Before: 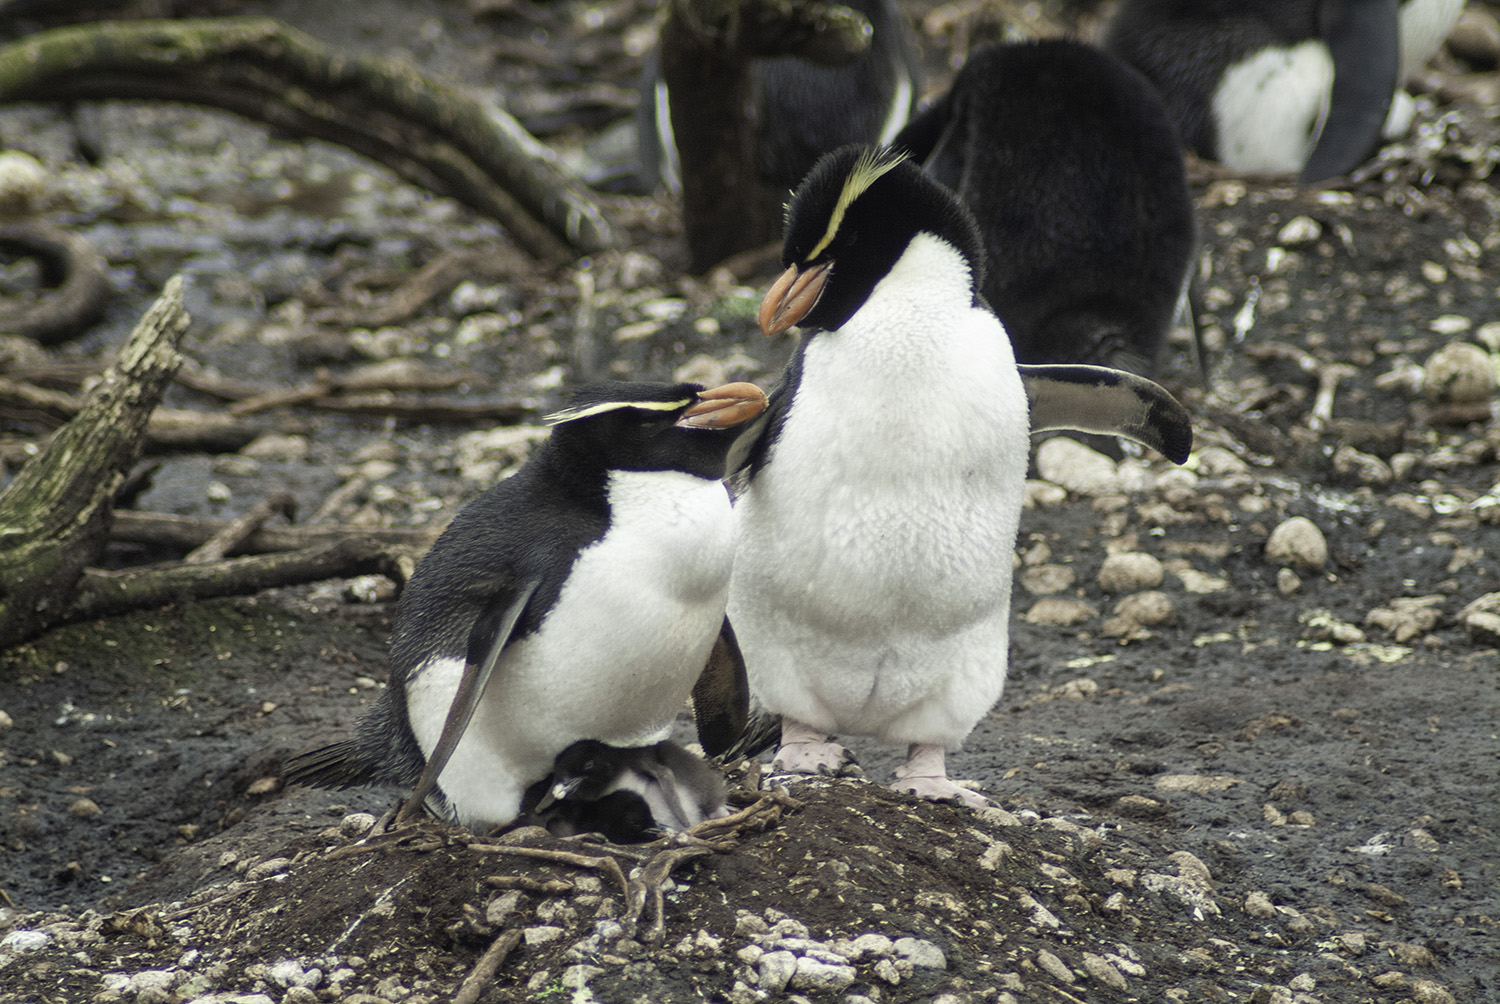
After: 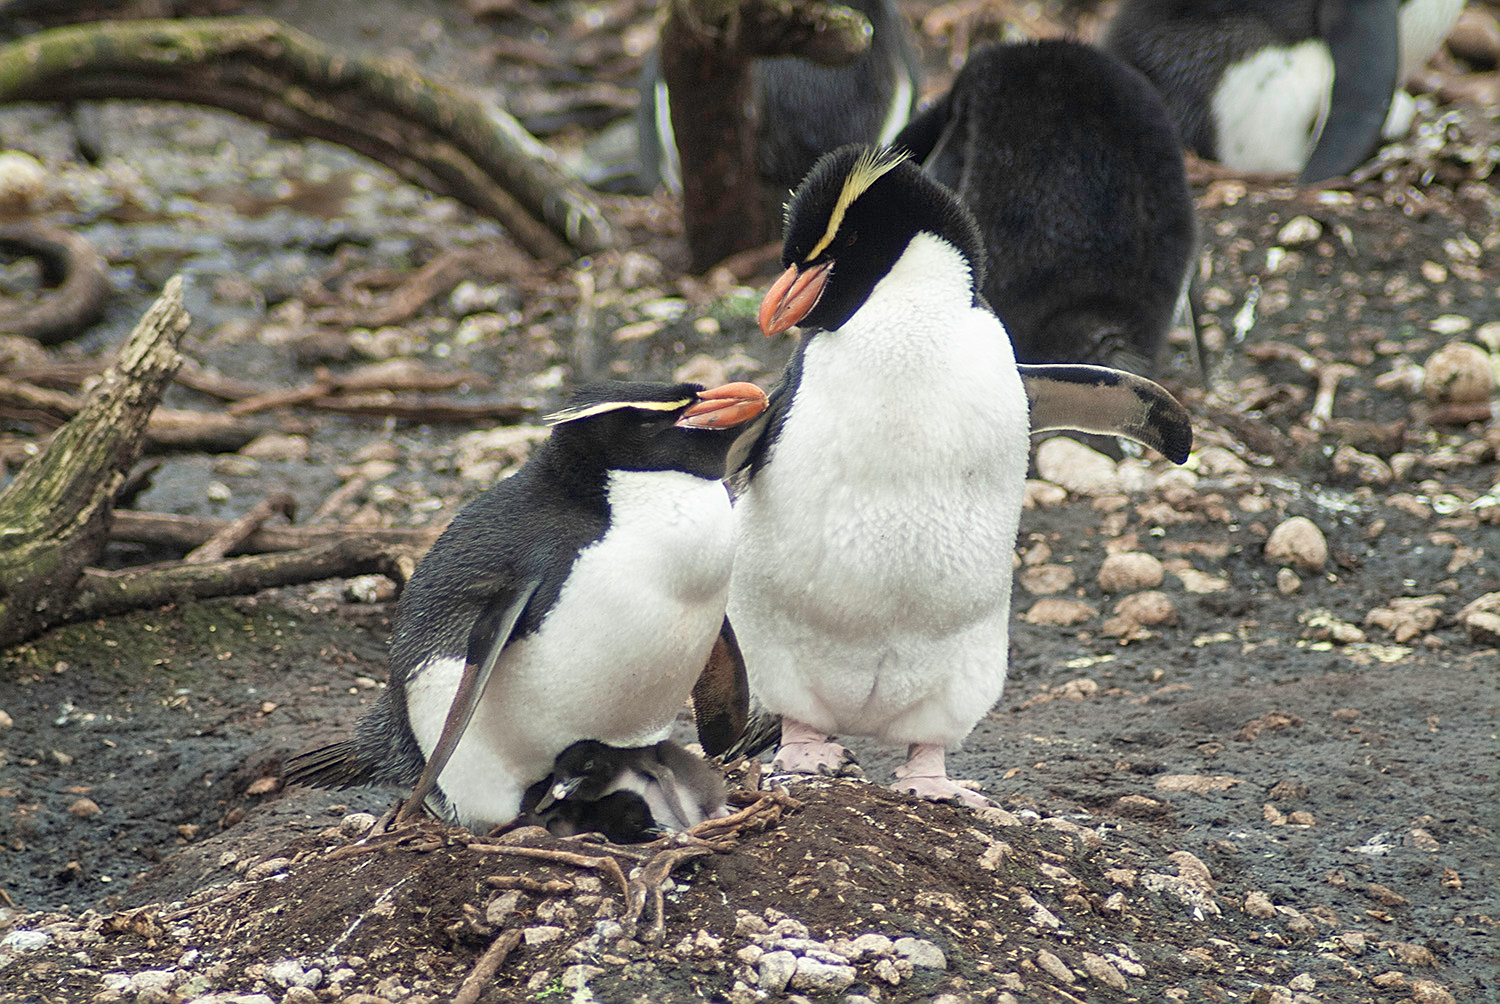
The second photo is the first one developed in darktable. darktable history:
sharpen: on, module defaults
shadows and highlights: shadows 37.27, highlights -28.18, soften with gaussian
